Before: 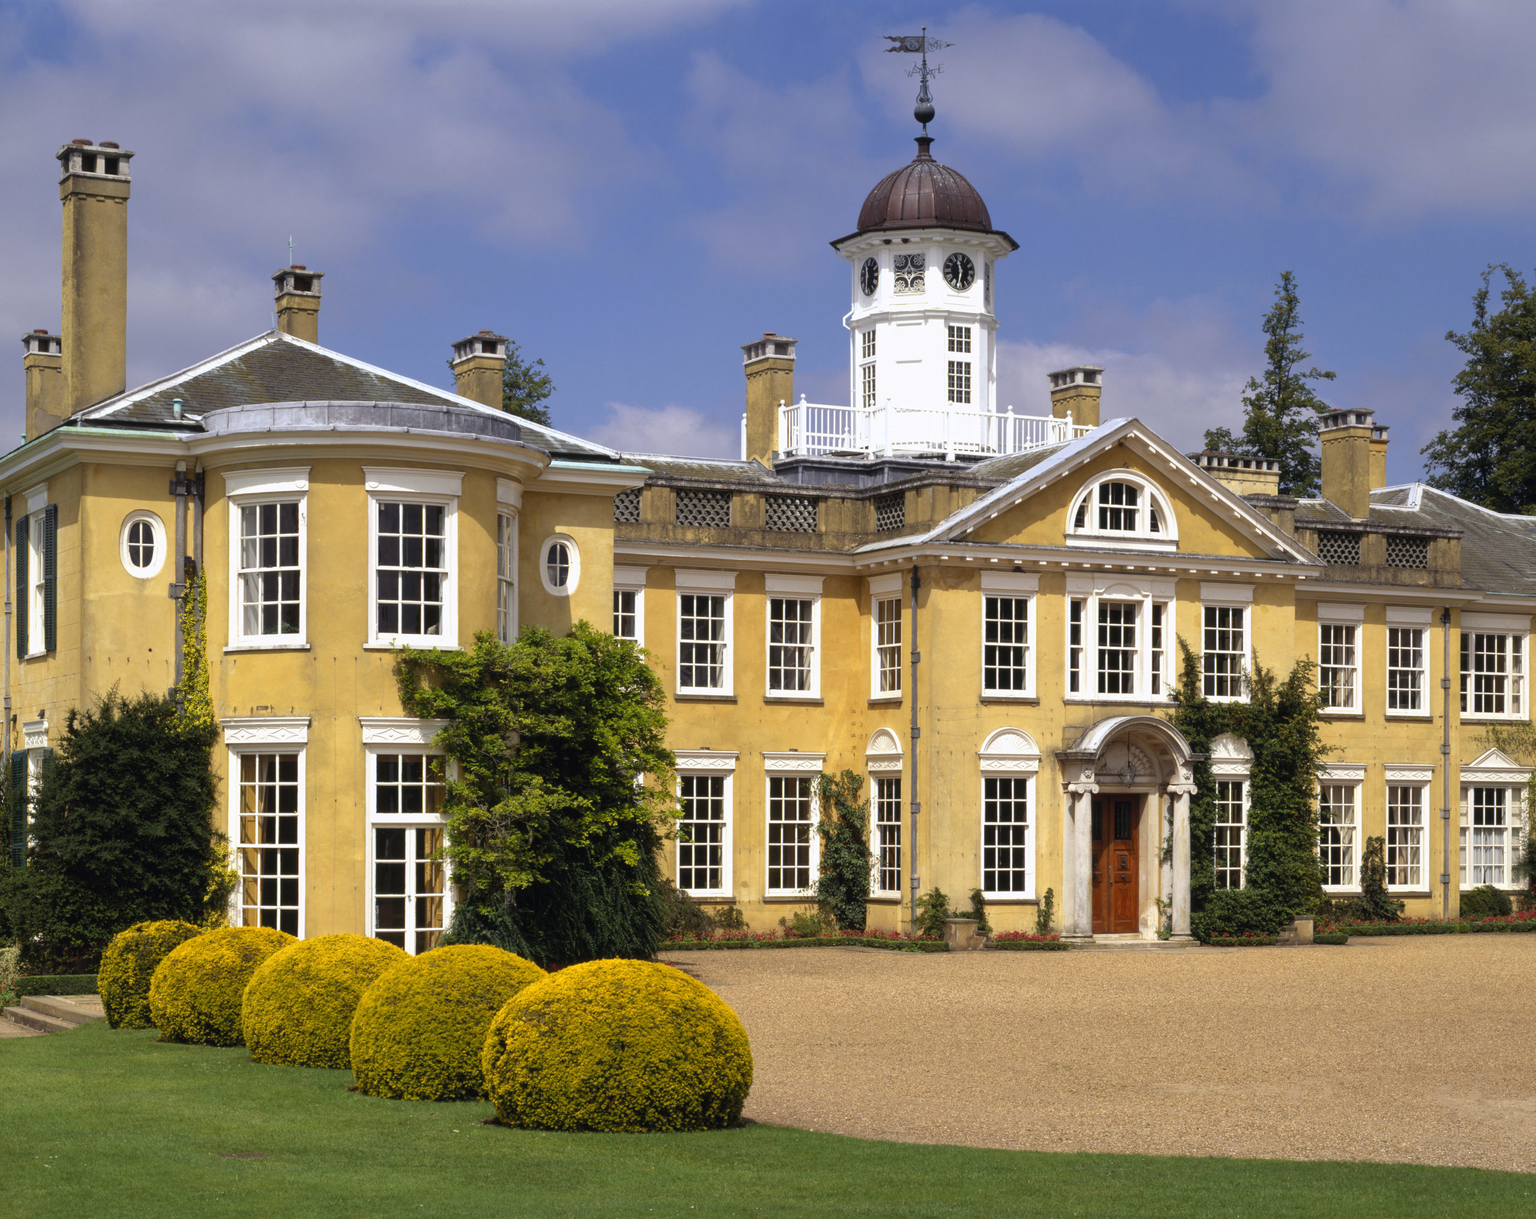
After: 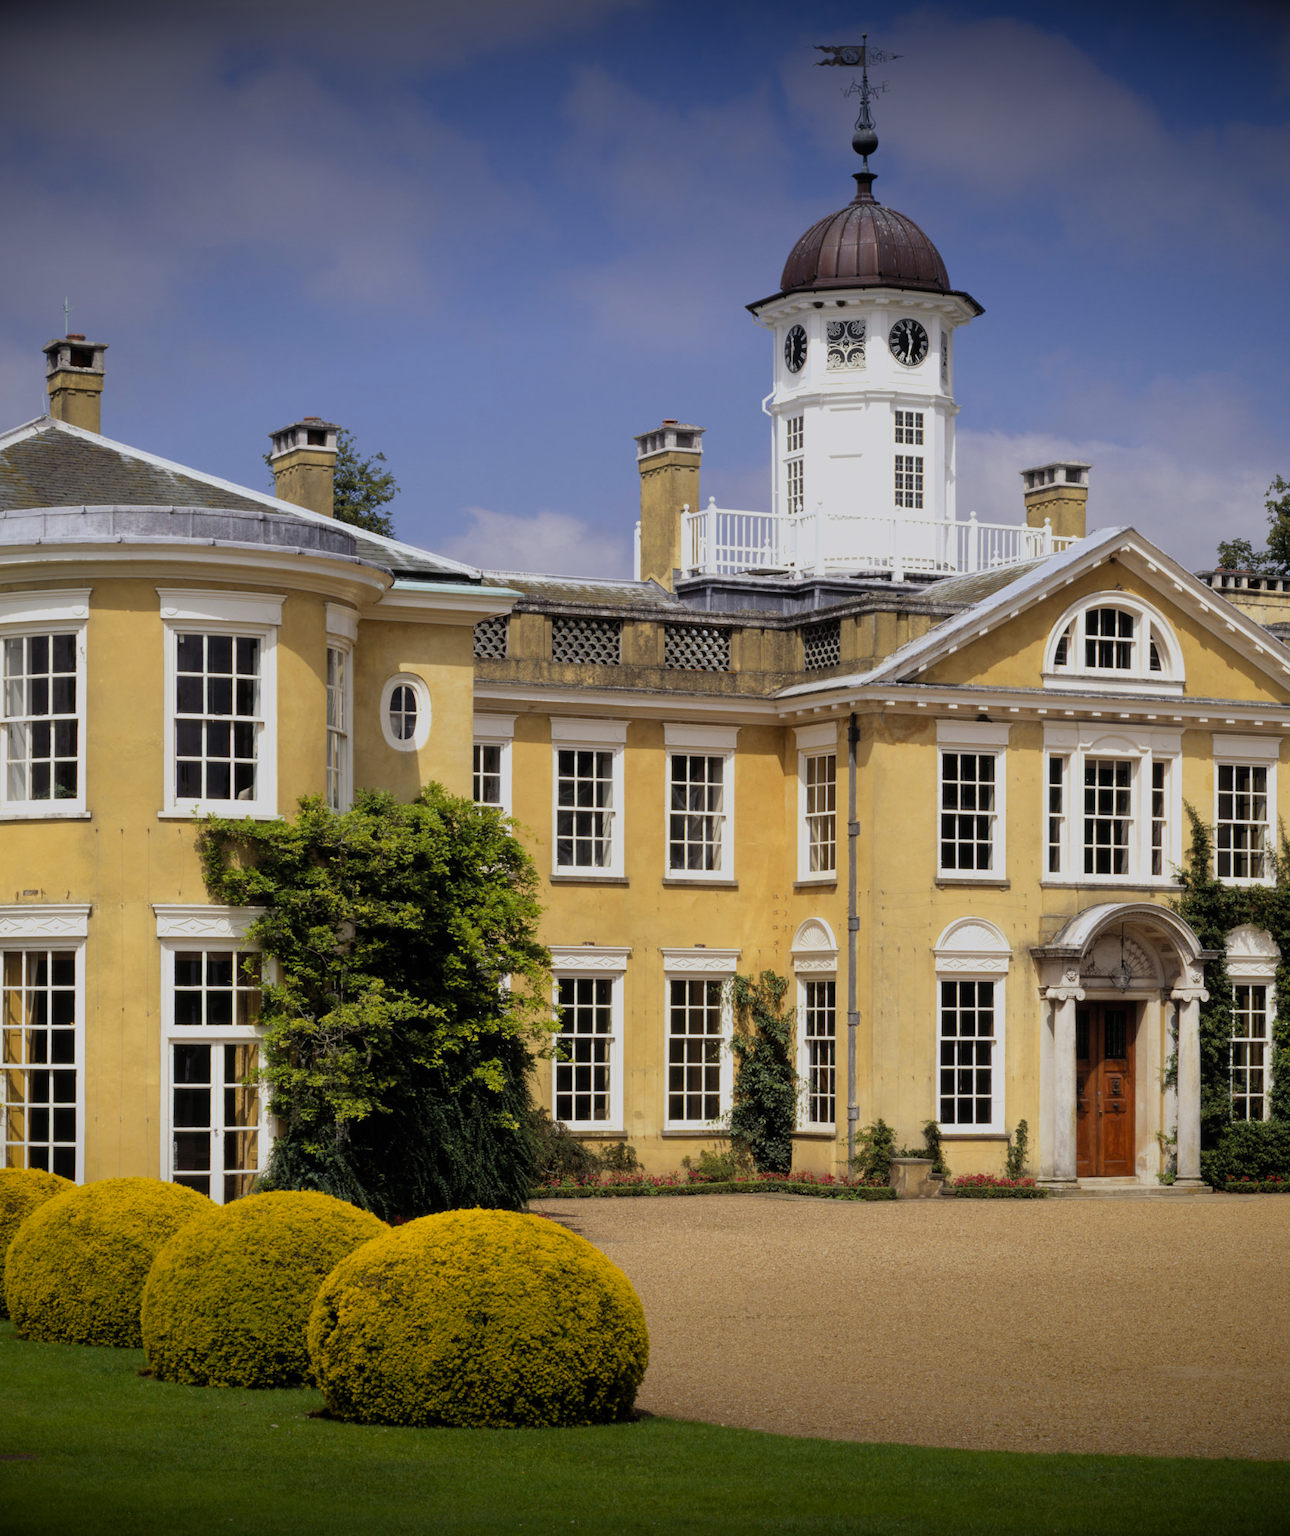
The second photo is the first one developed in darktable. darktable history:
filmic rgb: black relative exposure -7.65 EV, white relative exposure 4.56 EV, hardness 3.61
crop and rotate: left 15.546%, right 17.787%
vignetting: fall-off start 98.29%, fall-off radius 100%, brightness -1, saturation 0.5, width/height ratio 1.428
